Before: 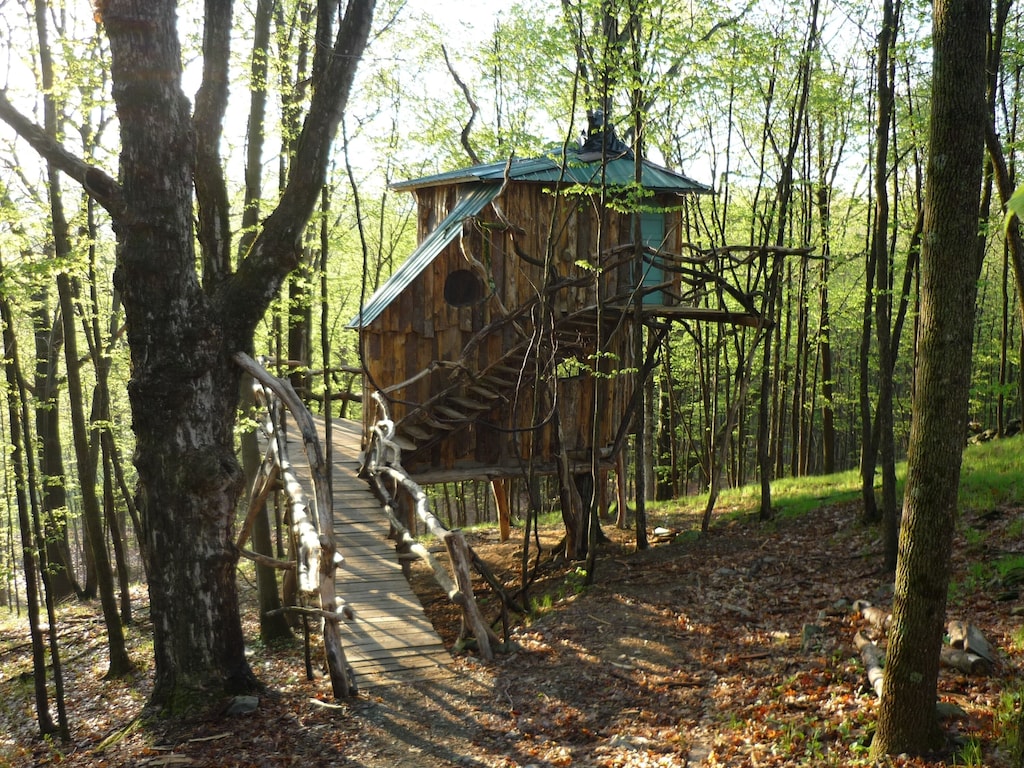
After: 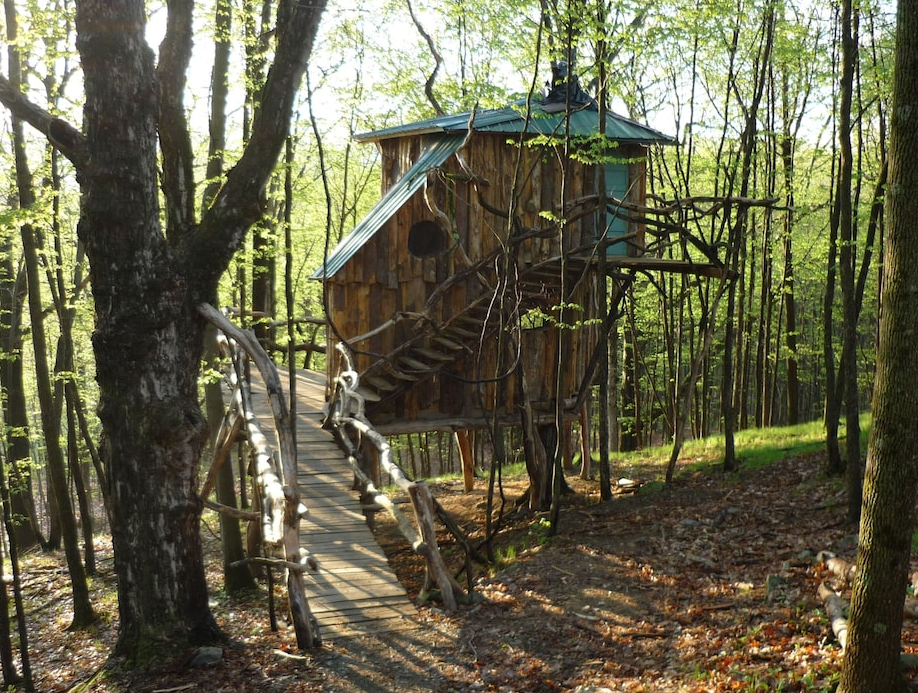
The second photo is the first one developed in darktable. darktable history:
crop: left 3.61%, top 6.398%, right 6.664%, bottom 3.327%
